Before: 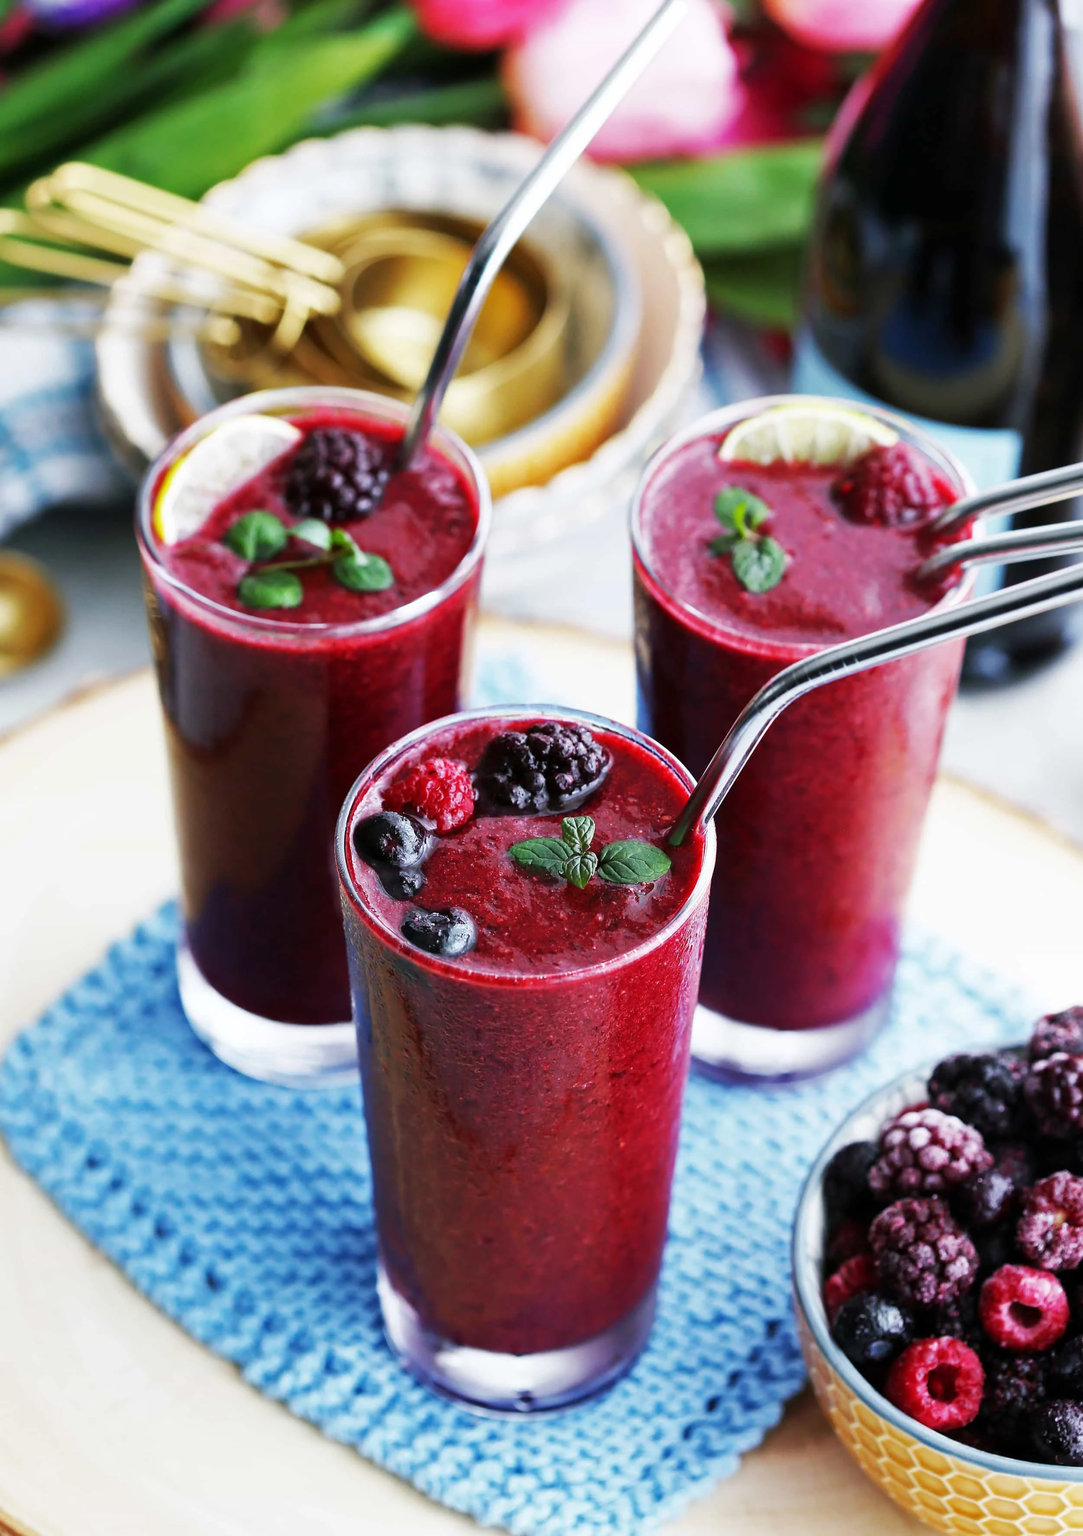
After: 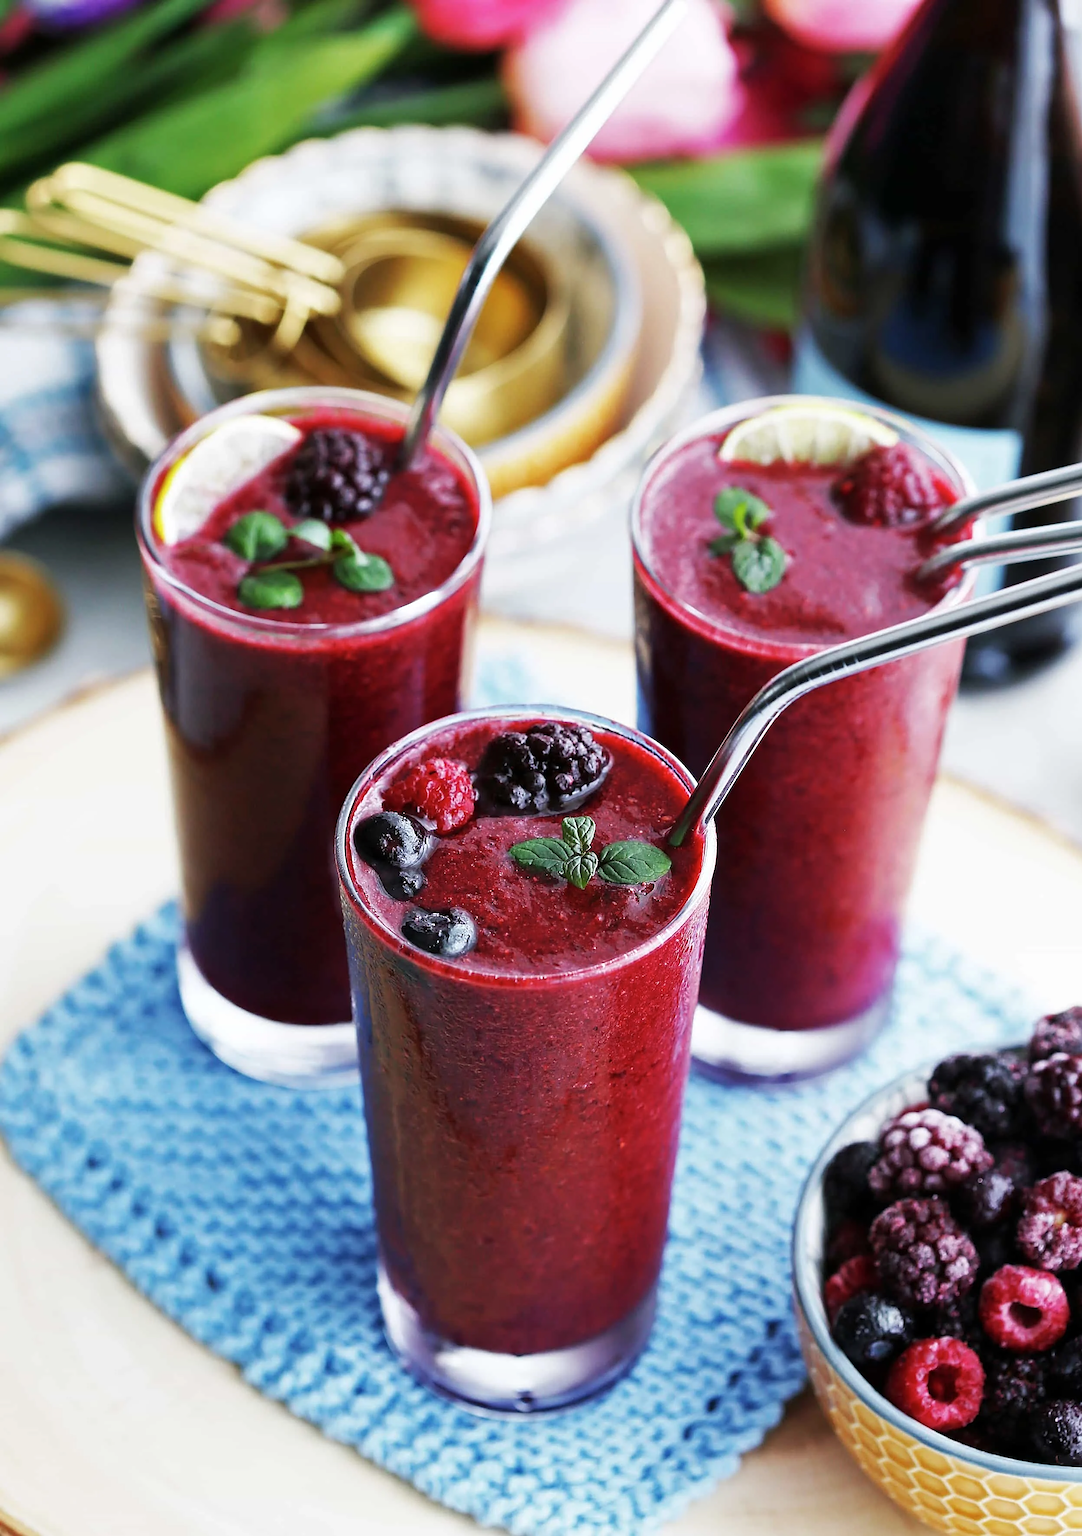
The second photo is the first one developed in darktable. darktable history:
tone equalizer: on, module defaults
sharpen: amount 0.489
contrast brightness saturation: contrast 0.011, saturation -0.058
